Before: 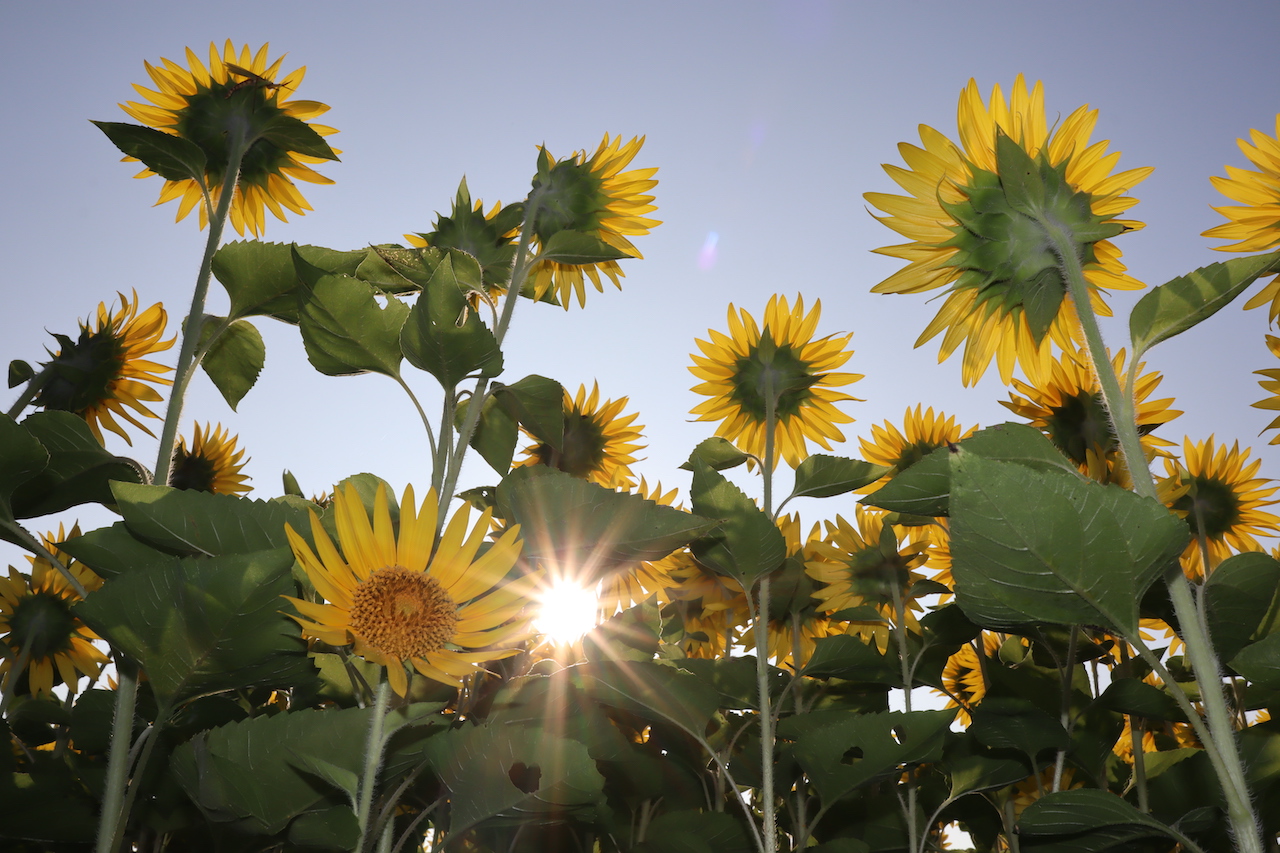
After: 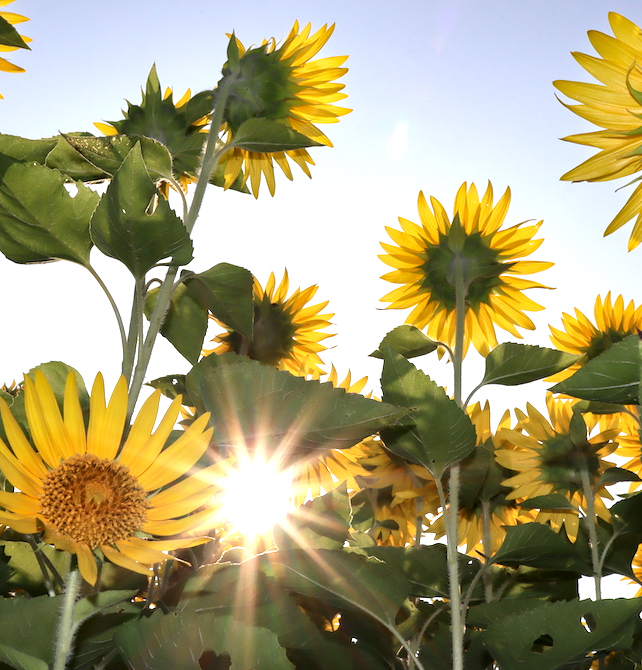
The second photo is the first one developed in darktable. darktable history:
crop and rotate: angle 0.021°, left 24.241%, top 13.167%, right 25.569%, bottom 8.197%
local contrast: mode bilateral grid, contrast 24, coarseness 60, detail 151%, midtone range 0.2
exposure: black level correction 0, exposure 0.694 EV, compensate exposure bias true, compensate highlight preservation false
haze removal: adaptive false
